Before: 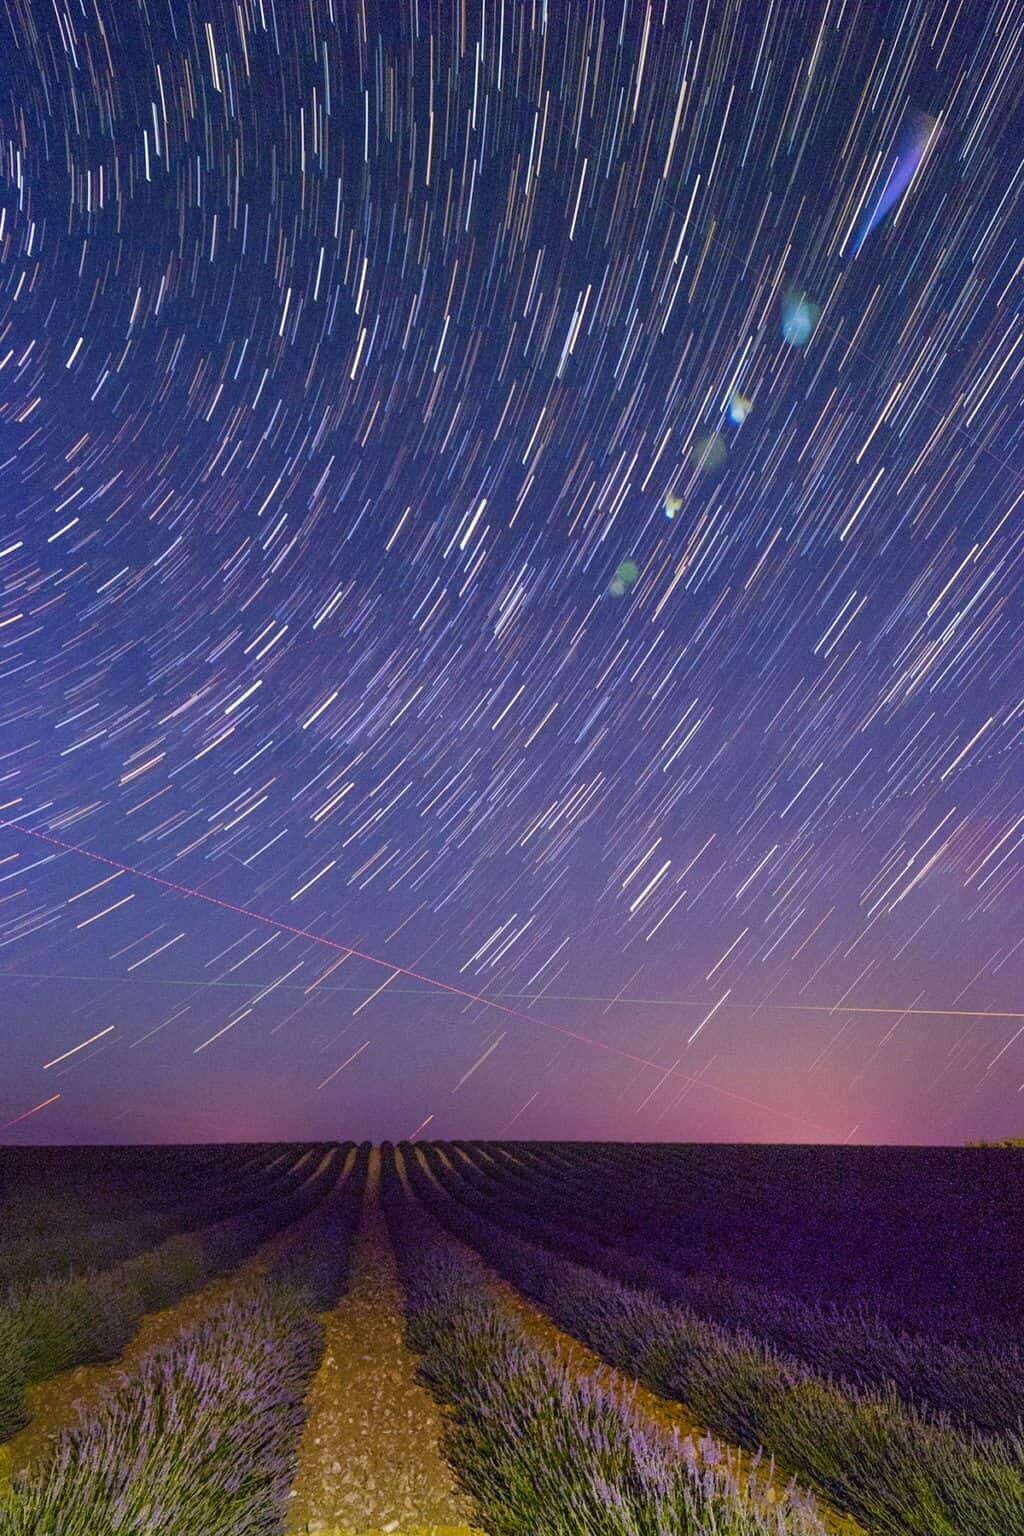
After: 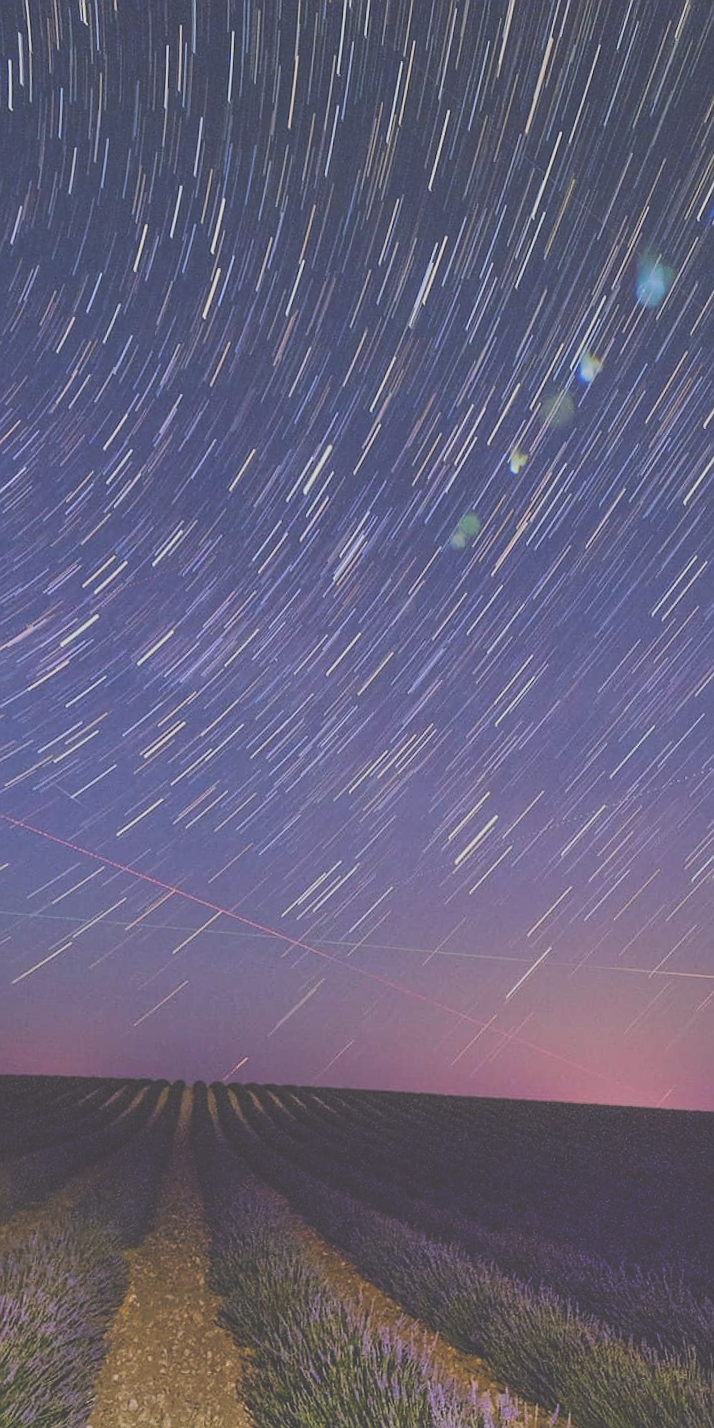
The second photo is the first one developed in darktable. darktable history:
filmic rgb: black relative exposure -7.65 EV, white relative exposure 4.56 EV, hardness 3.61, add noise in highlights 0, preserve chrominance luminance Y, color science v3 (2019), use custom middle-gray values true, contrast in highlights soft
crop and rotate: angle -2.9°, left 13.947%, top 0.022%, right 11.057%, bottom 0.039%
sharpen: radius 0.98, amount 0.605
exposure: black level correction -0.061, exposure -0.05 EV, compensate highlight preservation false
